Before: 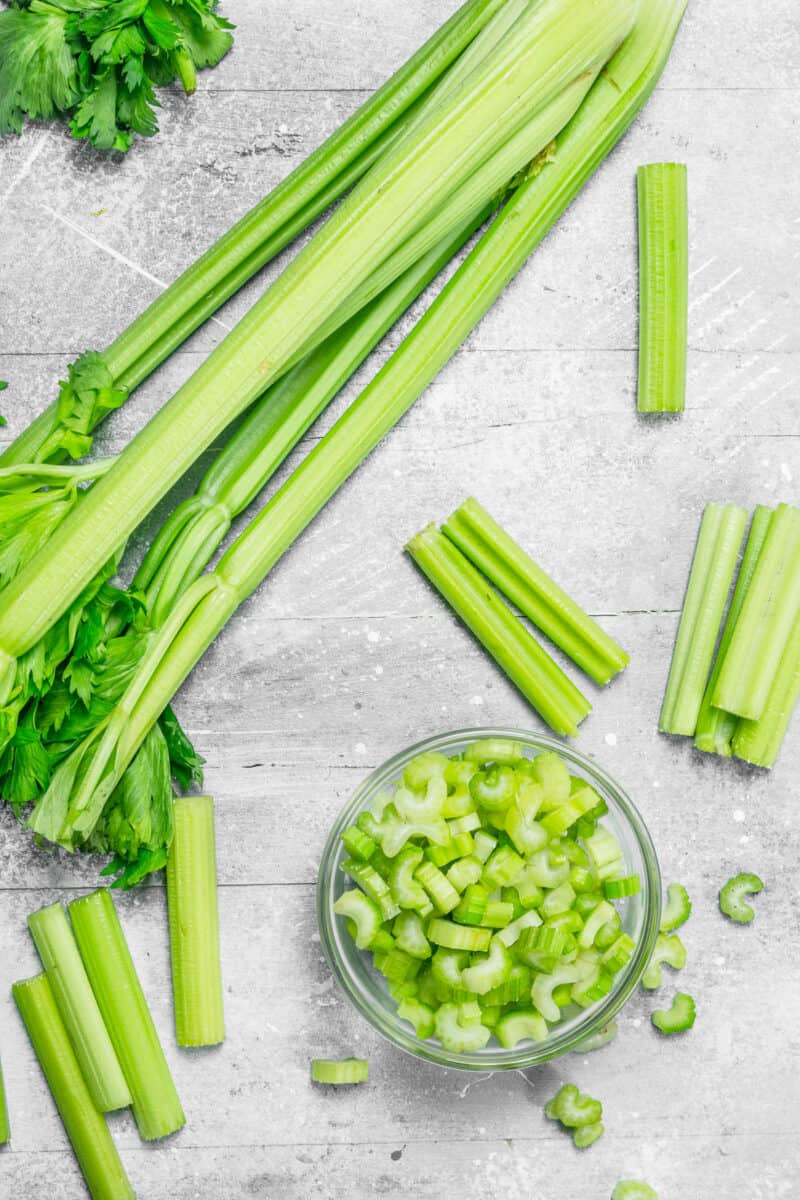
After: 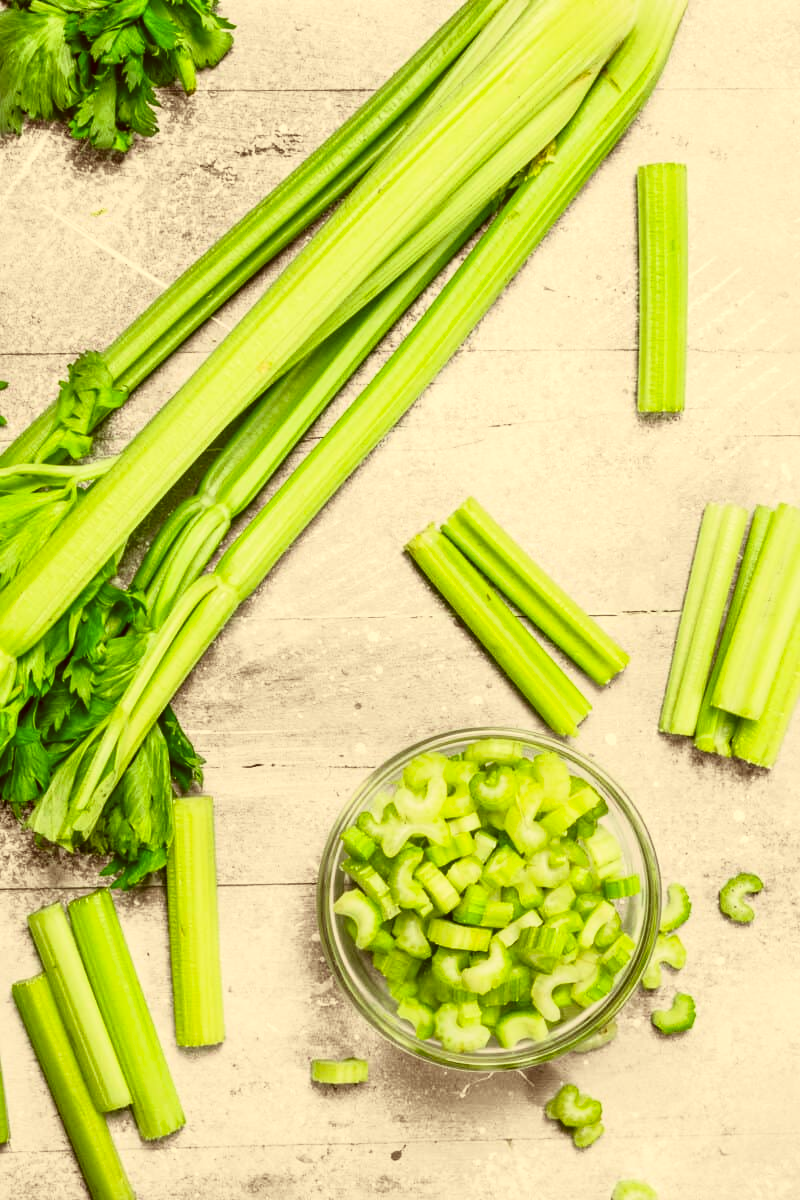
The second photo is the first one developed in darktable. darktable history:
tone curve: curves: ch0 [(0, 0) (0.042, 0.01) (0.223, 0.123) (0.59, 0.574) (0.802, 0.868) (1, 1)], color space Lab, independent channels, preserve colors none
color correction: highlights a* 1.15, highlights b* 24.45, shadows a* 15.3, shadows b* 24.86
